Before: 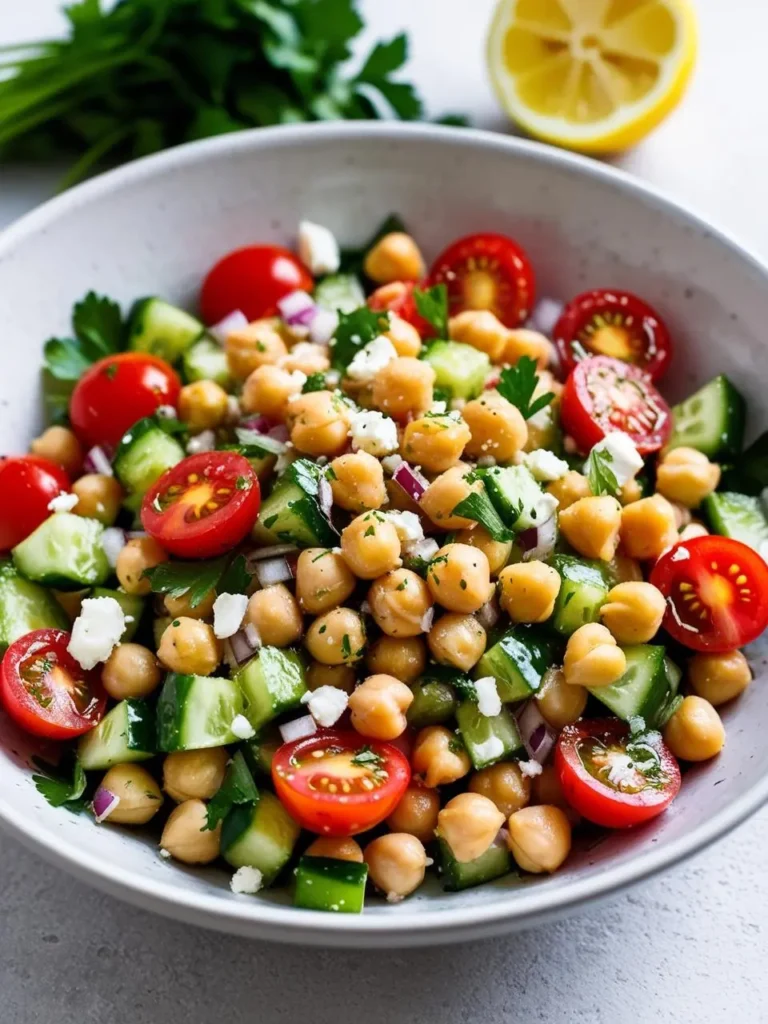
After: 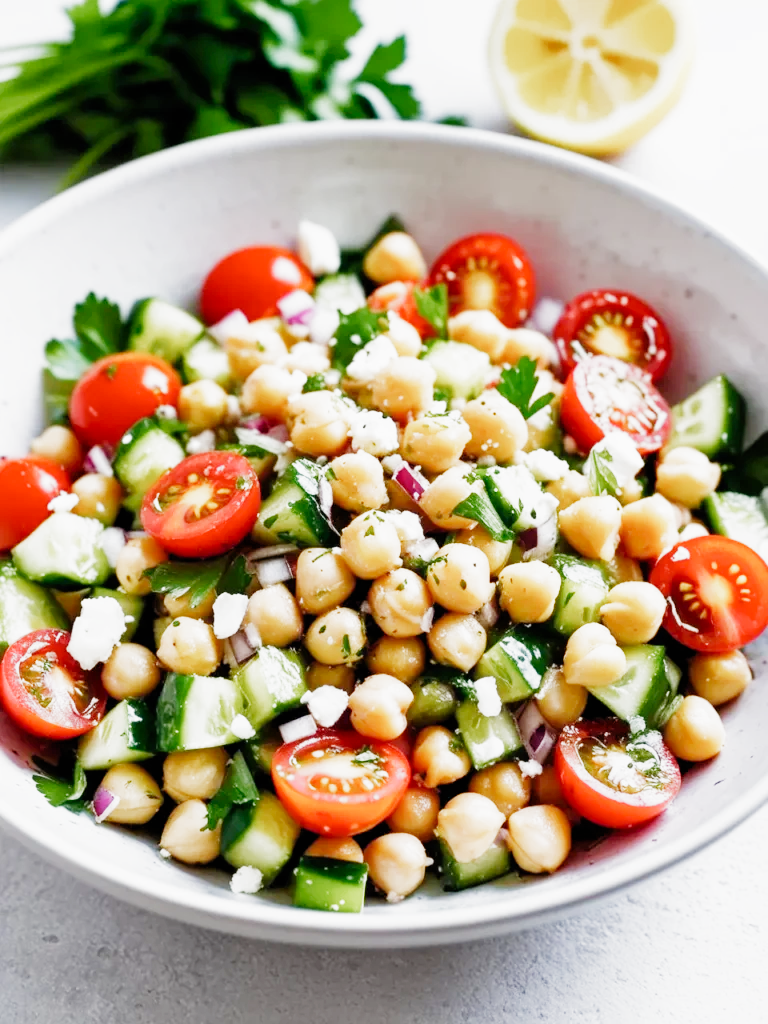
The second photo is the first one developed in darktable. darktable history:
filmic rgb: black relative exposure -7.65 EV, white relative exposure 4.56 EV, threshold 3 EV, hardness 3.61, preserve chrominance no, color science v5 (2021), enable highlight reconstruction true
exposure: black level correction 0, exposure 1.559 EV, compensate highlight preservation false
